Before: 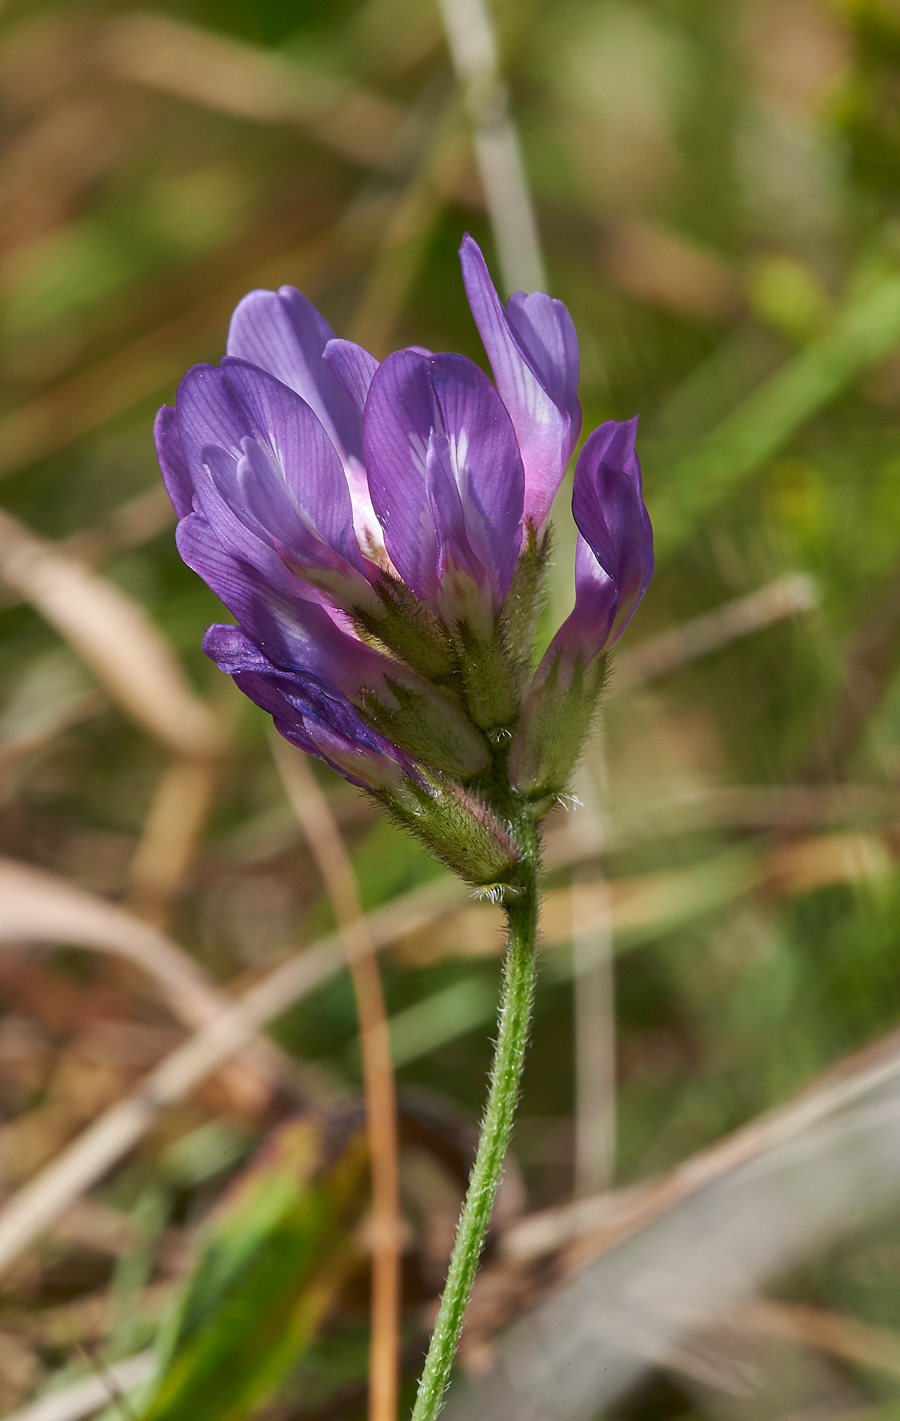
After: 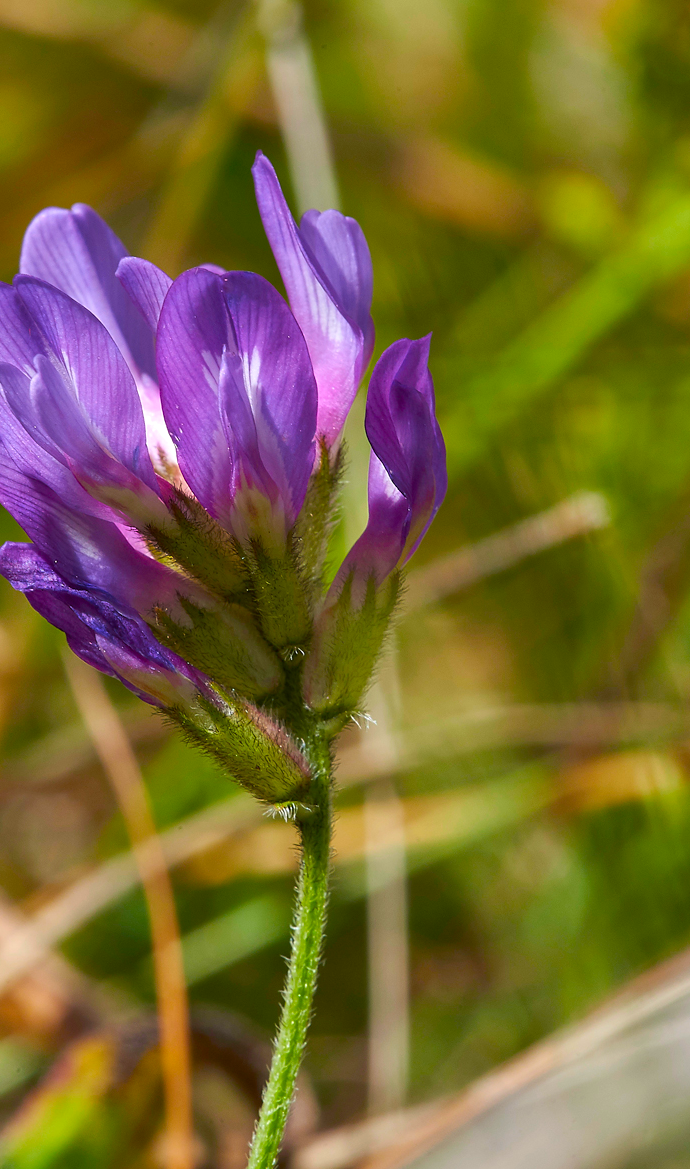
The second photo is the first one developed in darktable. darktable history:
exposure: exposure 0.197 EV, compensate highlight preservation false
crop: left 23.095%, top 5.827%, bottom 11.854%
color balance rgb: perceptual saturation grading › global saturation 30%, global vibrance 20%
